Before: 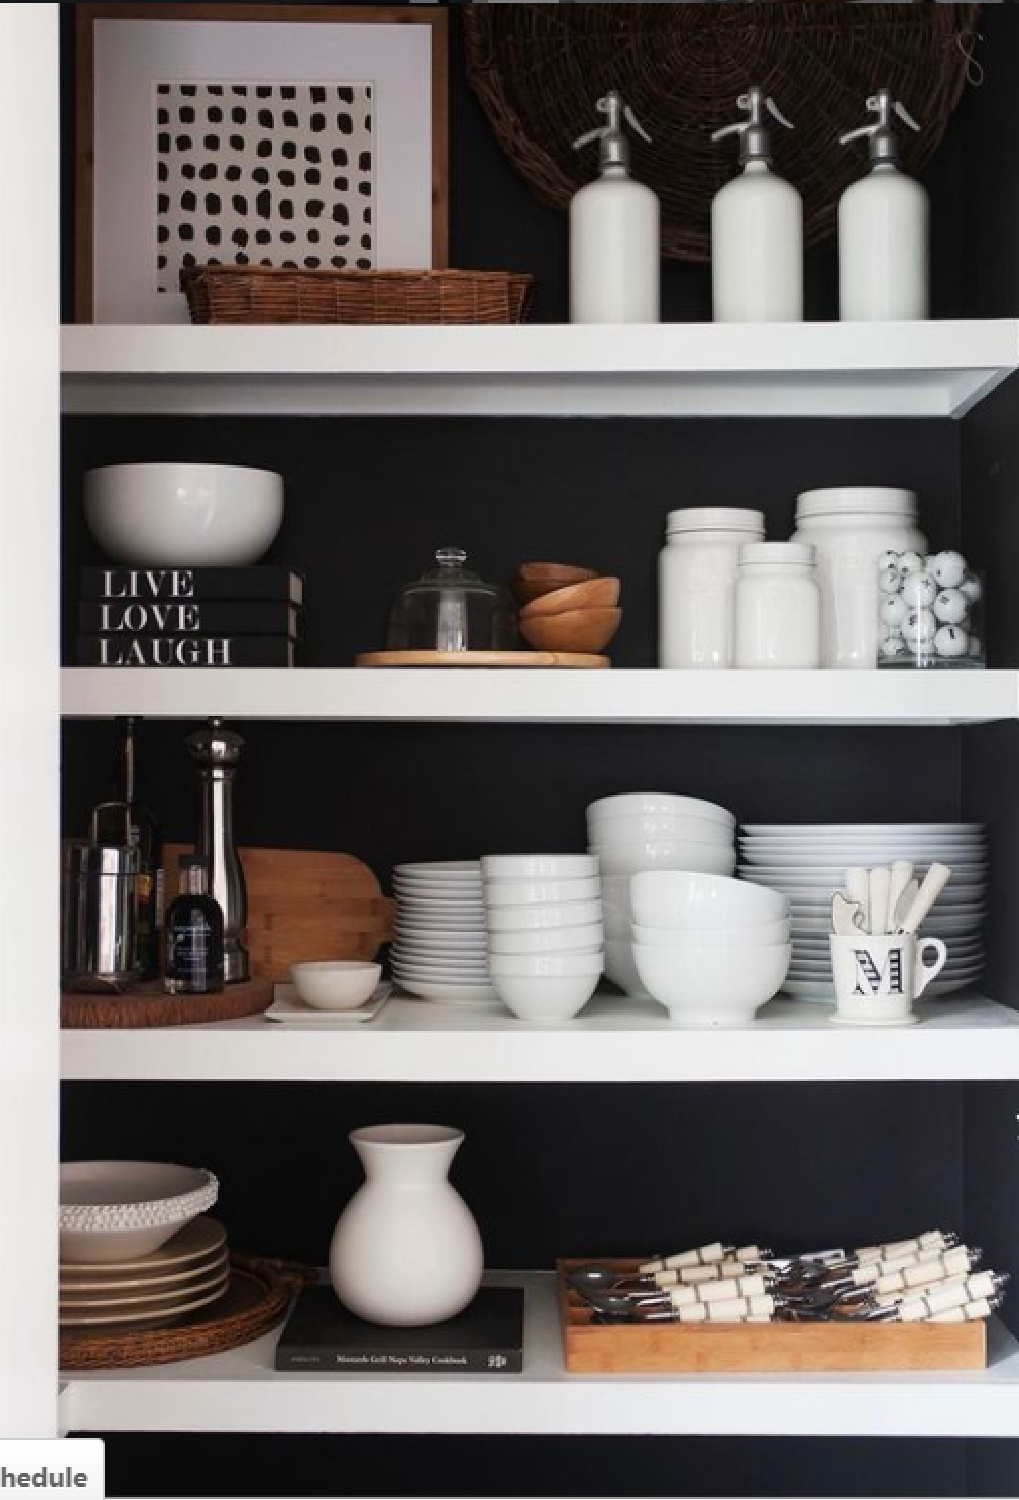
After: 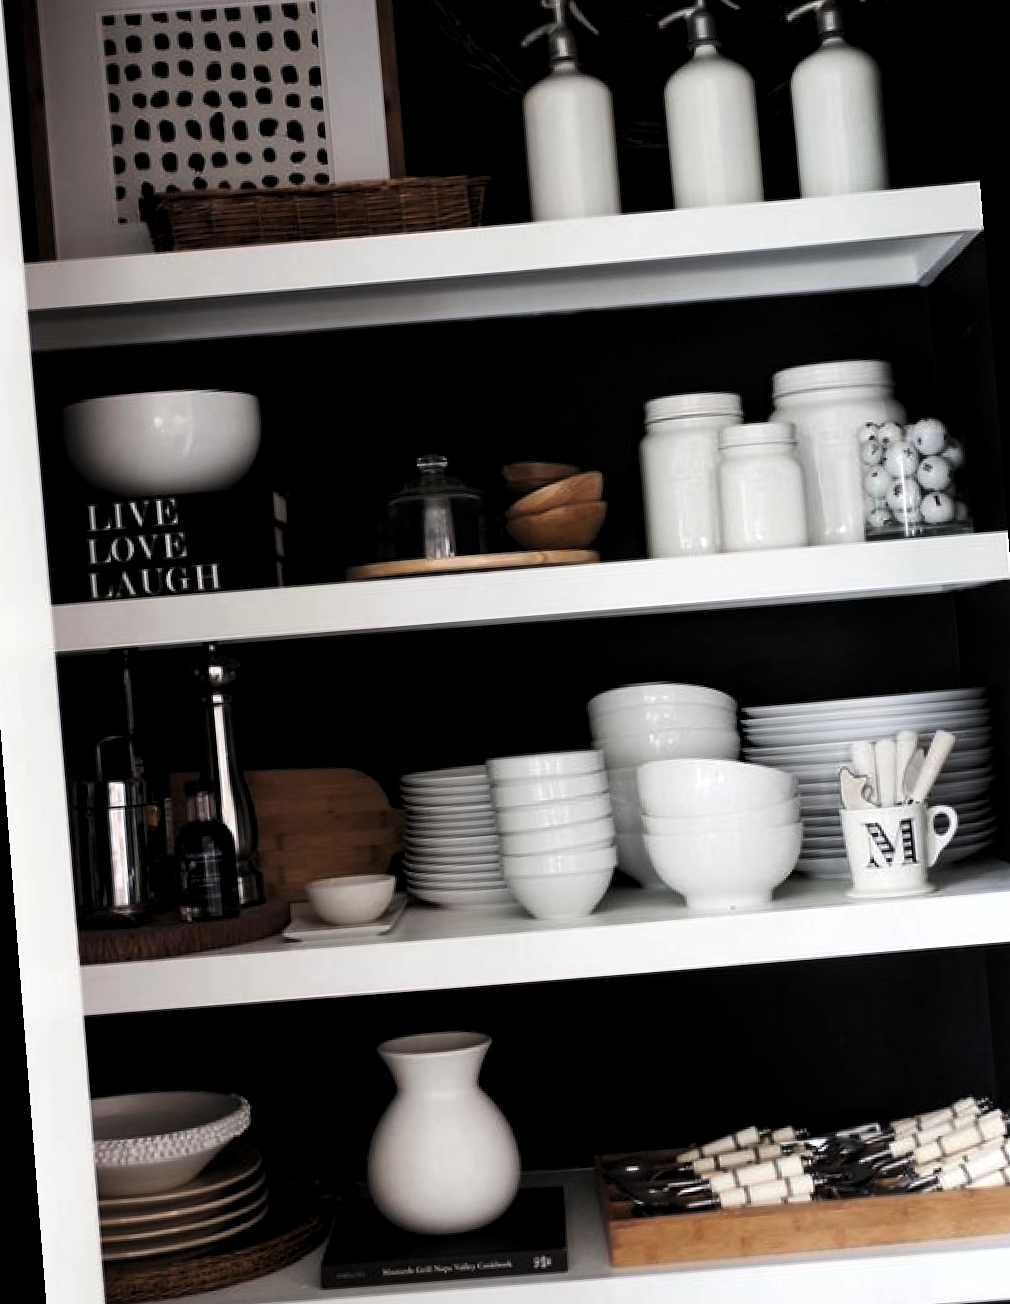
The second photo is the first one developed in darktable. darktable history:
rotate and perspective: rotation -4.57°, crop left 0.054, crop right 0.944, crop top 0.087, crop bottom 0.914
levels: levels [0.101, 0.578, 0.953]
